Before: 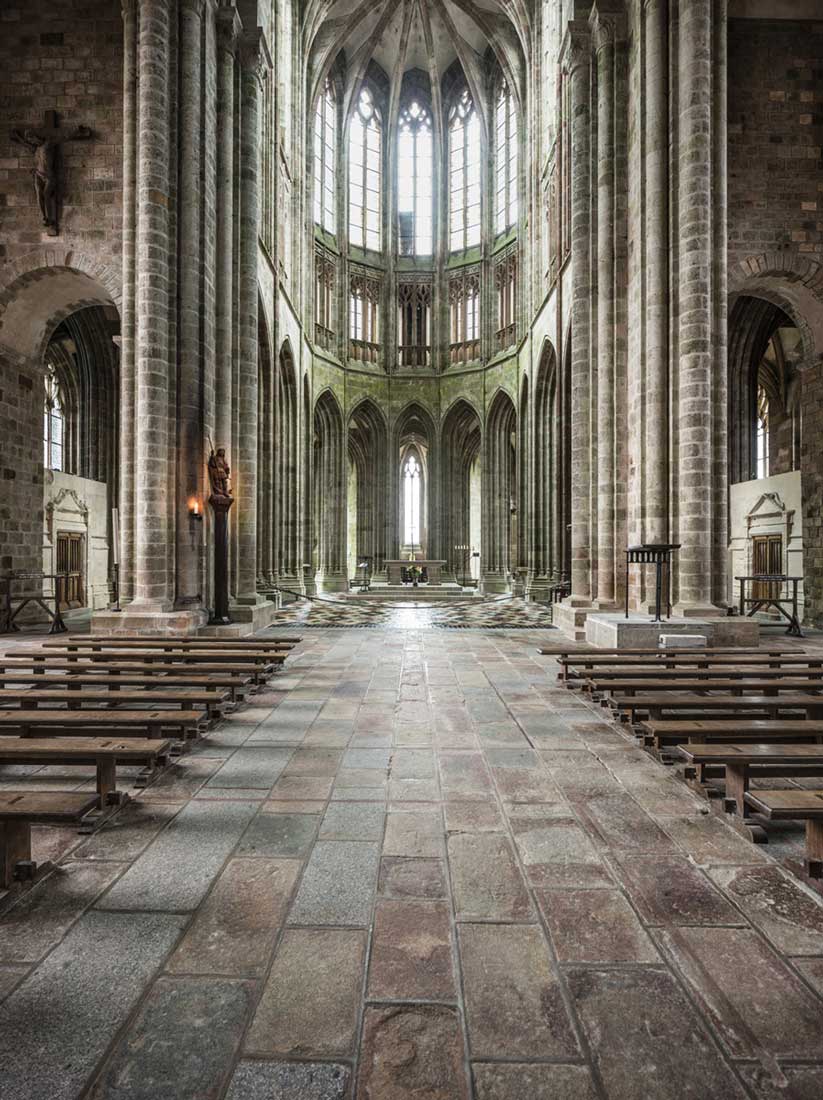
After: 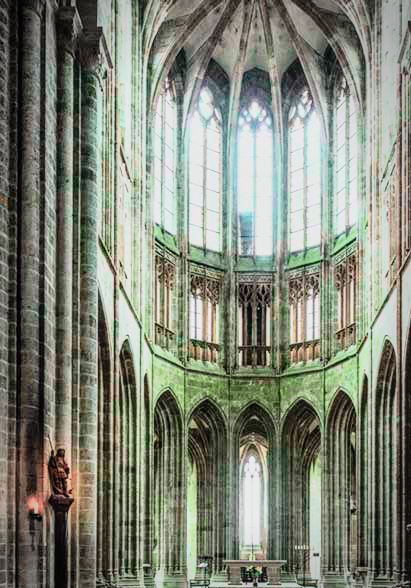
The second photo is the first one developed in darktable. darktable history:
crop: left 19.556%, right 30.401%, bottom 46.458%
color contrast: blue-yellow contrast 0.7
contrast brightness saturation: contrast 0.2, brightness 0.2, saturation 0.8
white balance: emerald 1
local contrast: on, module defaults
vignetting: automatic ratio true
filmic rgb: white relative exposure 3.85 EV, hardness 4.3
tone curve: curves: ch0 [(0, 0.029) (0.099, 0.082) (0.264, 0.253) (0.447, 0.481) (0.678, 0.721) (0.828, 0.857) (0.992, 0.94)]; ch1 [(0, 0) (0.311, 0.266) (0.411, 0.374) (0.481, 0.458) (0.501, 0.499) (0.514, 0.512) (0.575, 0.577) (0.643, 0.648) (0.682, 0.674) (0.802, 0.812) (1, 1)]; ch2 [(0, 0) (0.259, 0.207) (0.323, 0.311) (0.376, 0.353) (0.463, 0.456) (0.498, 0.498) (0.524, 0.512) (0.574, 0.582) (0.648, 0.653) (0.768, 0.728) (1, 1)], color space Lab, independent channels, preserve colors none
